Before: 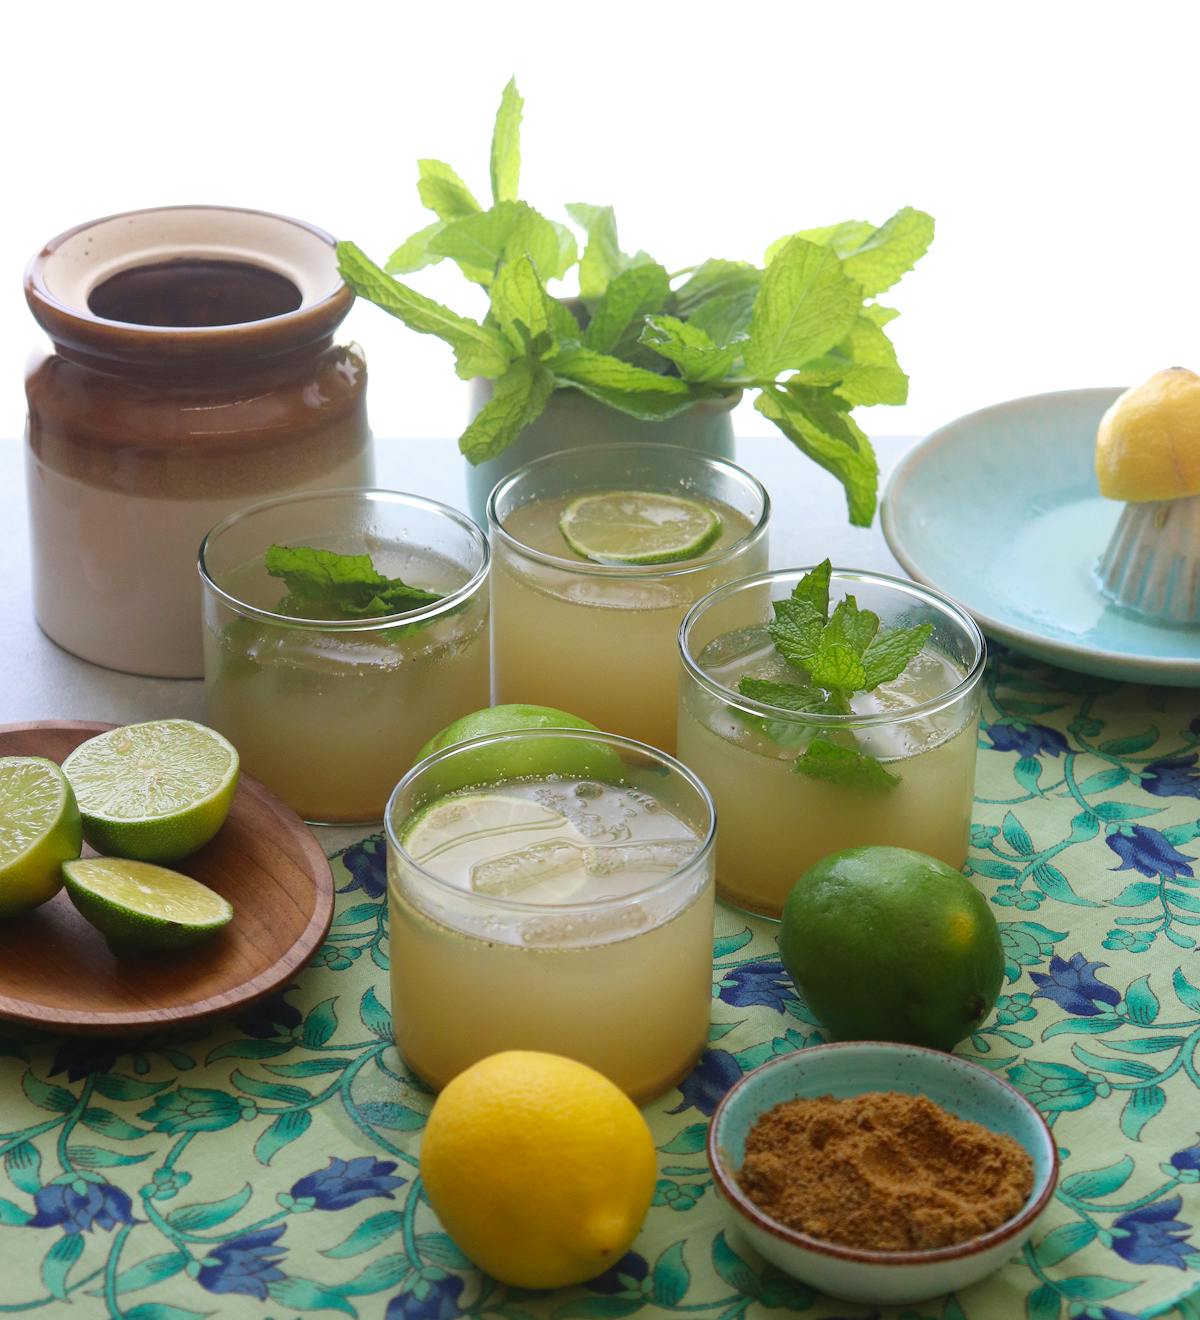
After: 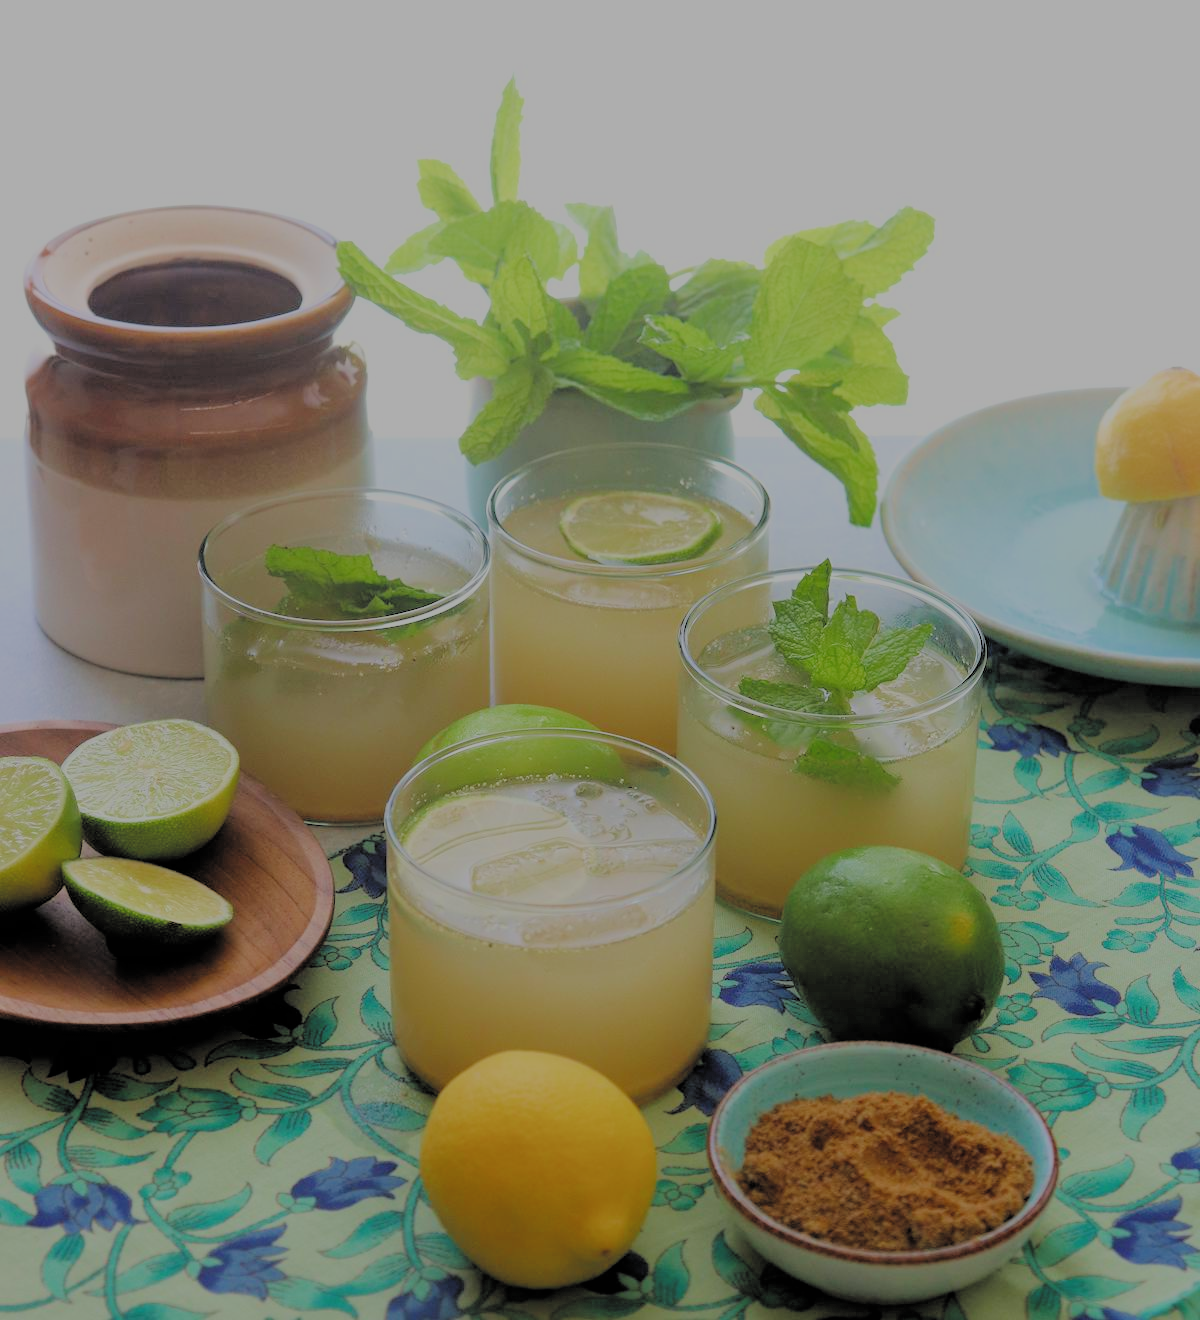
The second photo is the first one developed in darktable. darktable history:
filmic rgb: black relative exposure -4.45 EV, white relative exposure 6.64 EV, hardness 1.93, contrast 0.516, add noise in highlights 0.002, color science v3 (2019), use custom middle-gray values true, contrast in highlights soft
